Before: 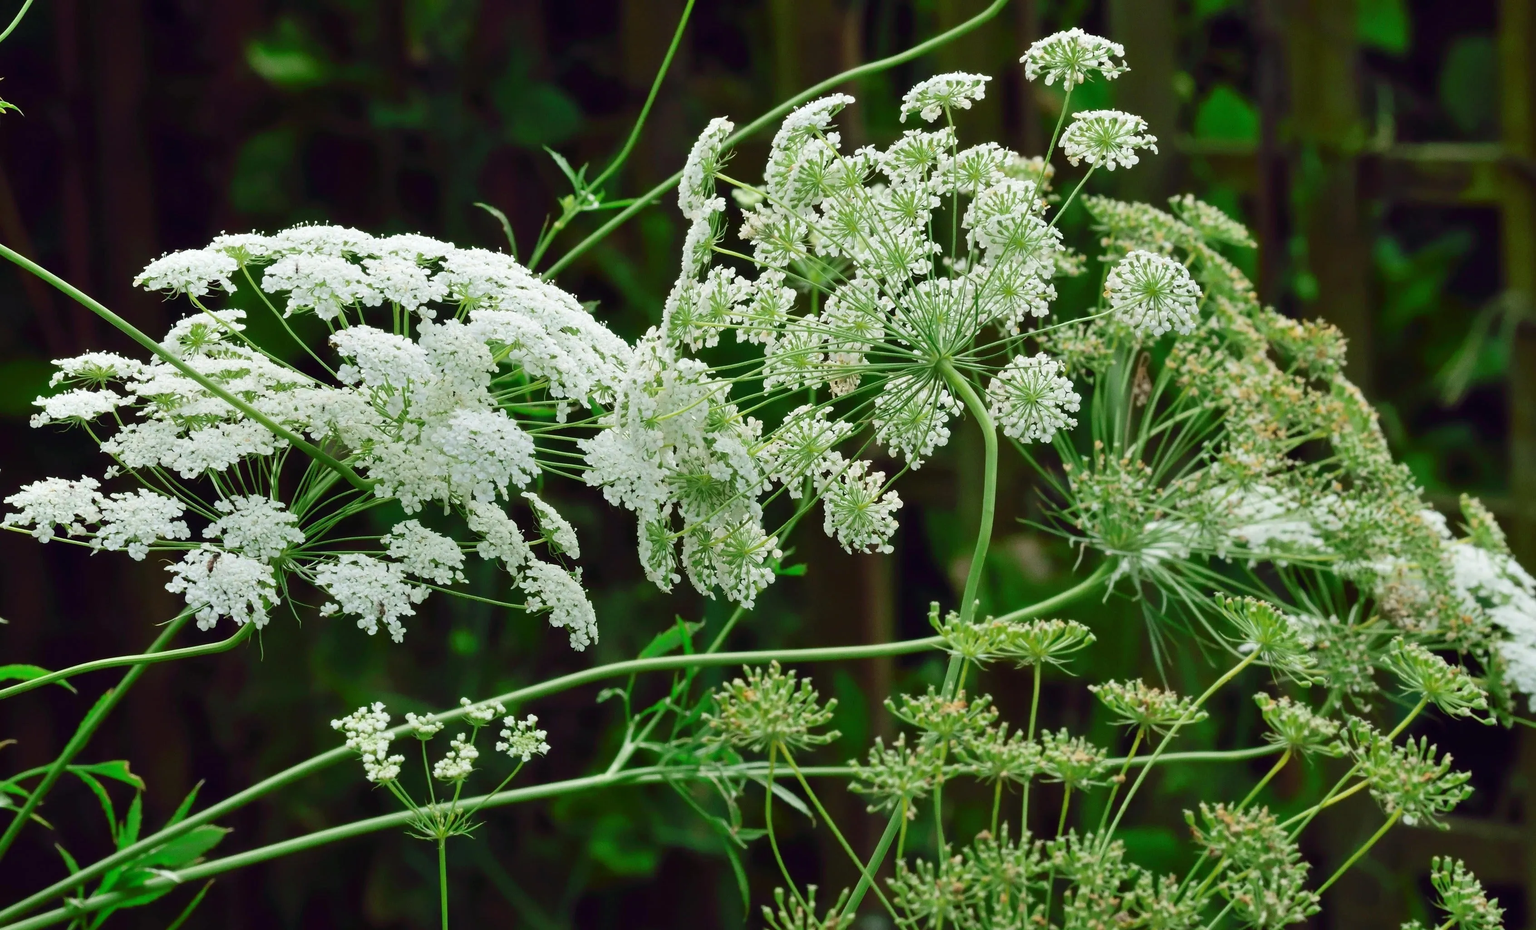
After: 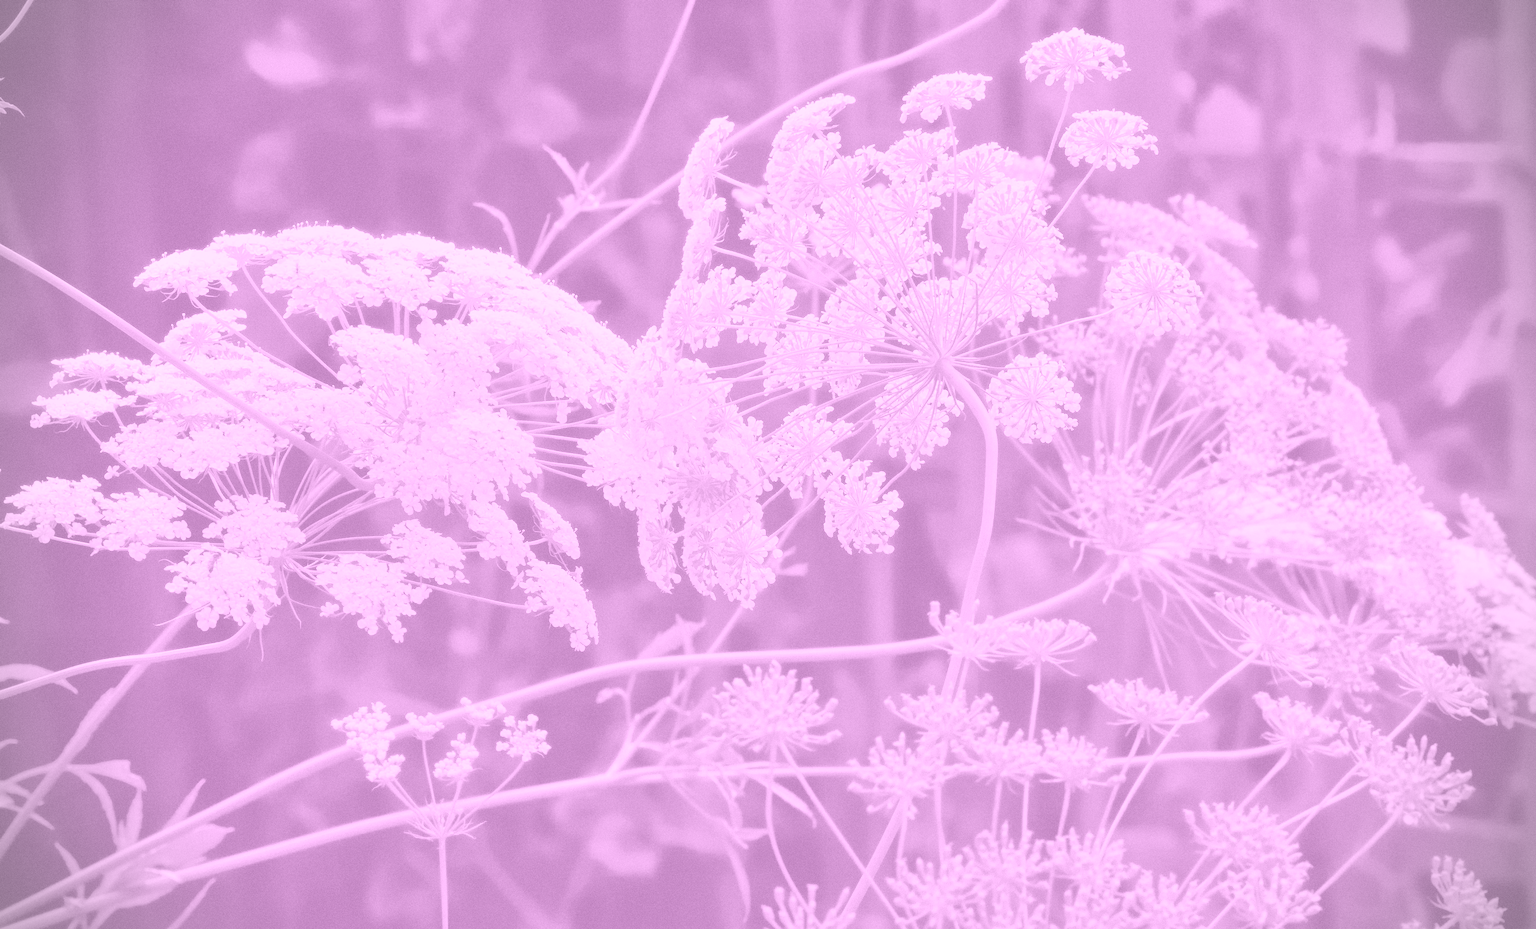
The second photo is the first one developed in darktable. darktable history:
grain: coarseness 0.47 ISO
shadows and highlights: on, module defaults
vignetting: dithering 8-bit output, unbound false
exposure: black level correction 0.007, exposure 0.159 EV, compensate highlight preservation false
color correction: saturation 1.1
colorize: hue 331.2°, saturation 69%, source mix 30.28%, lightness 69.02%, version 1
